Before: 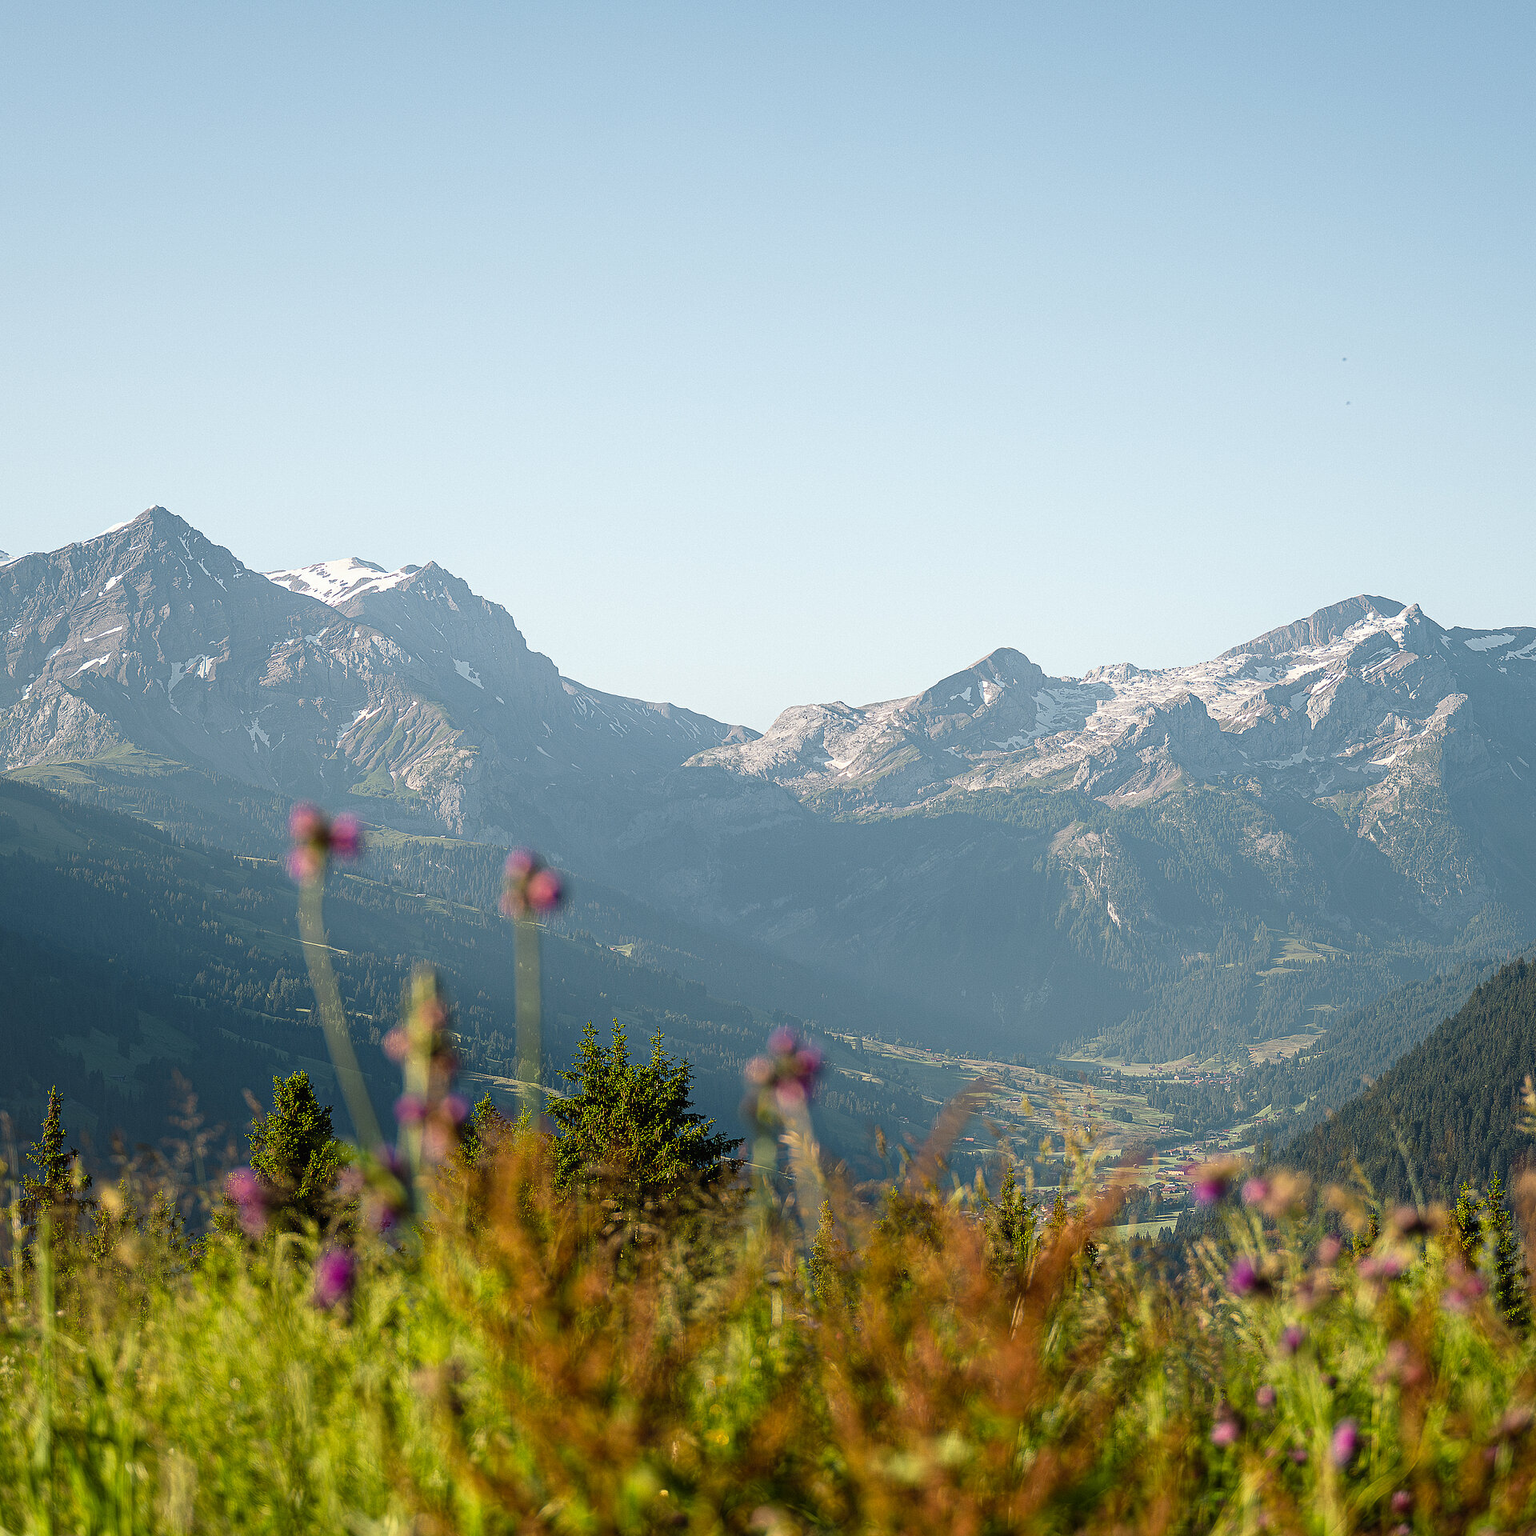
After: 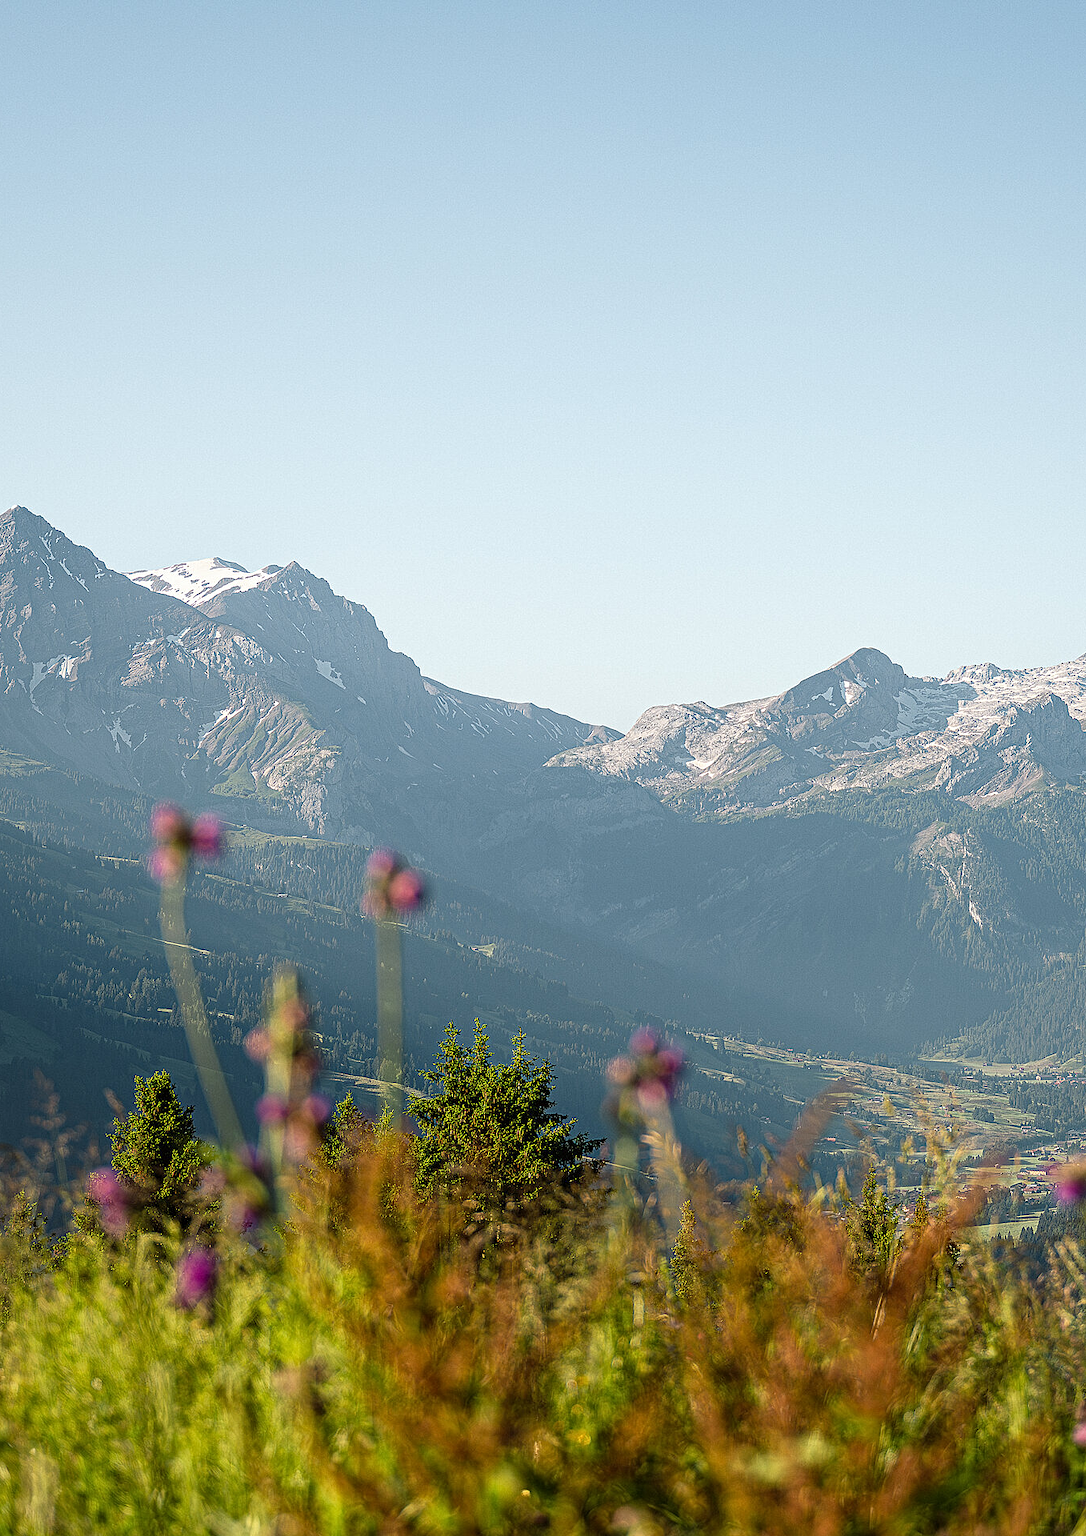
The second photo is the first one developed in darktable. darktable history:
crop and rotate: left 9.045%, right 20.193%
contrast equalizer: octaves 7, y [[0.5, 0.5, 0.5, 0.512, 0.552, 0.62], [0.5 ×6], [0.5 ×4, 0.504, 0.553], [0 ×6], [0 ×6]]
